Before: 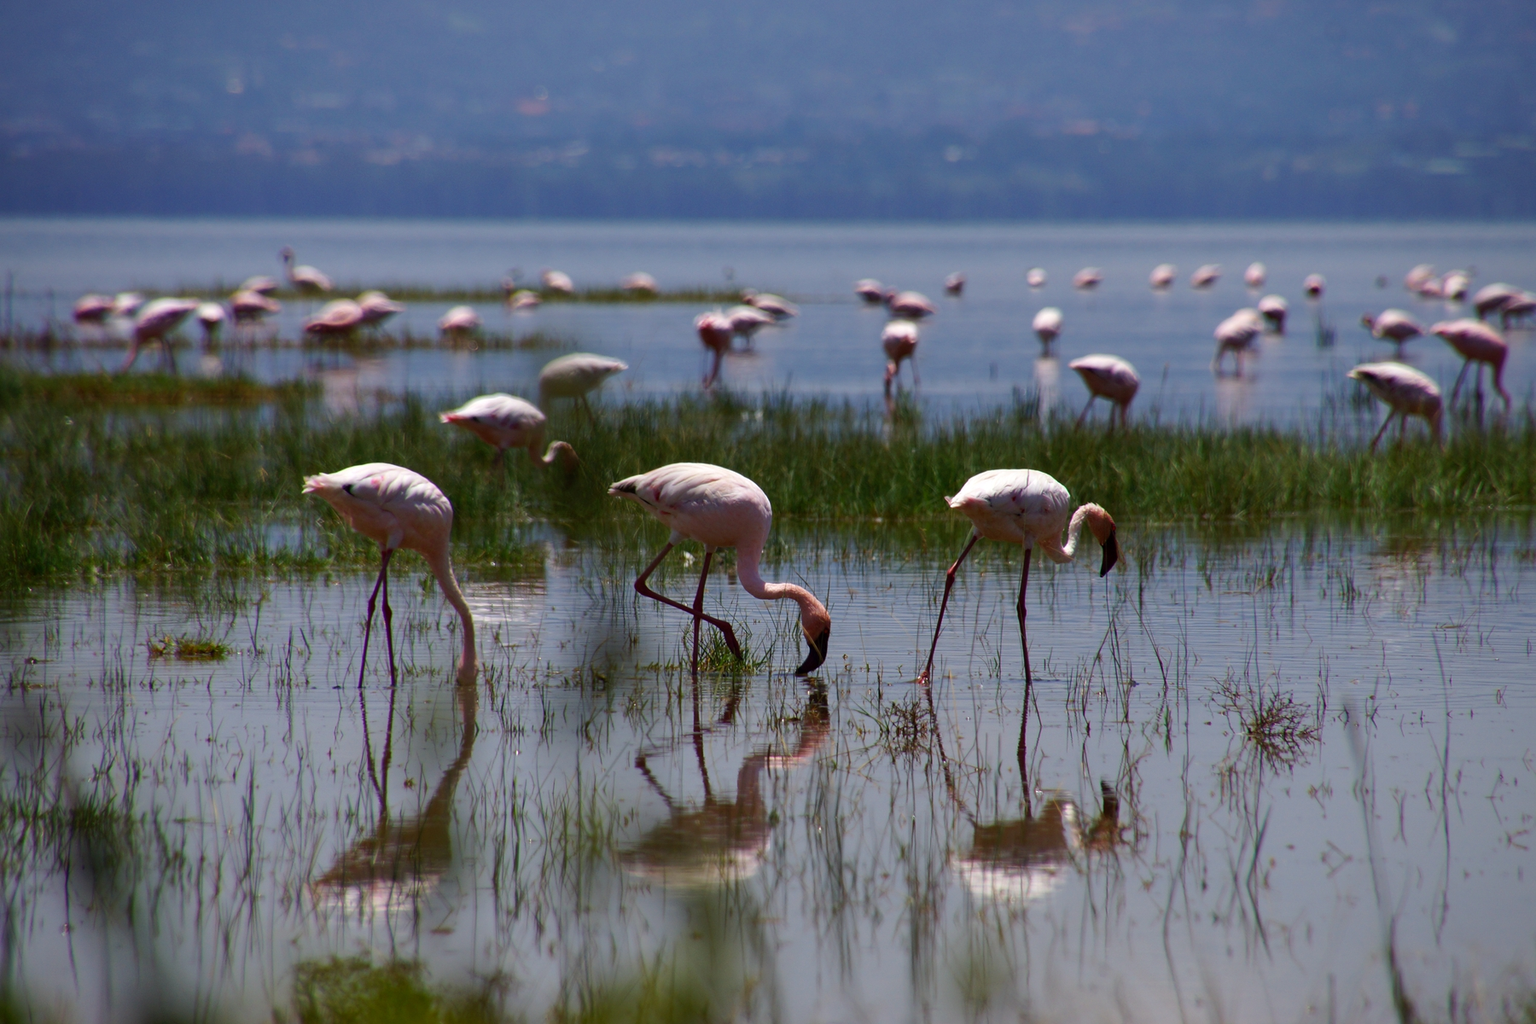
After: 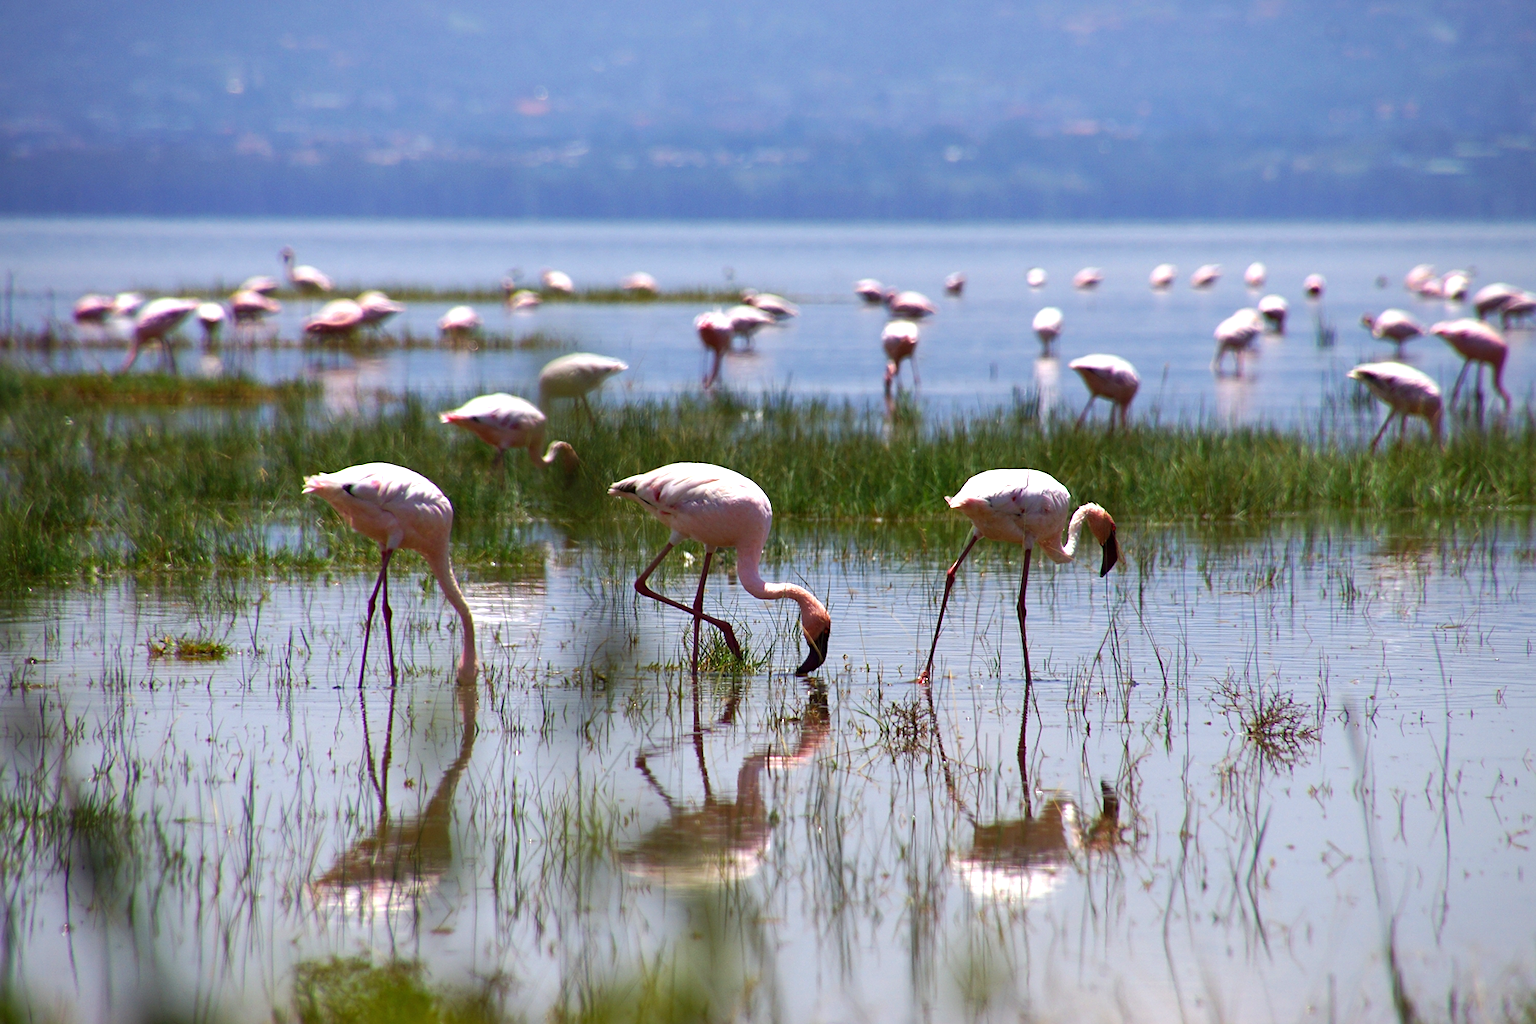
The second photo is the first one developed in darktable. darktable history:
exposure: black level correction 0, exposure 1 EV, compensate exposure bias true, compensate highlight preservation false
sharpen: amount 0.2
